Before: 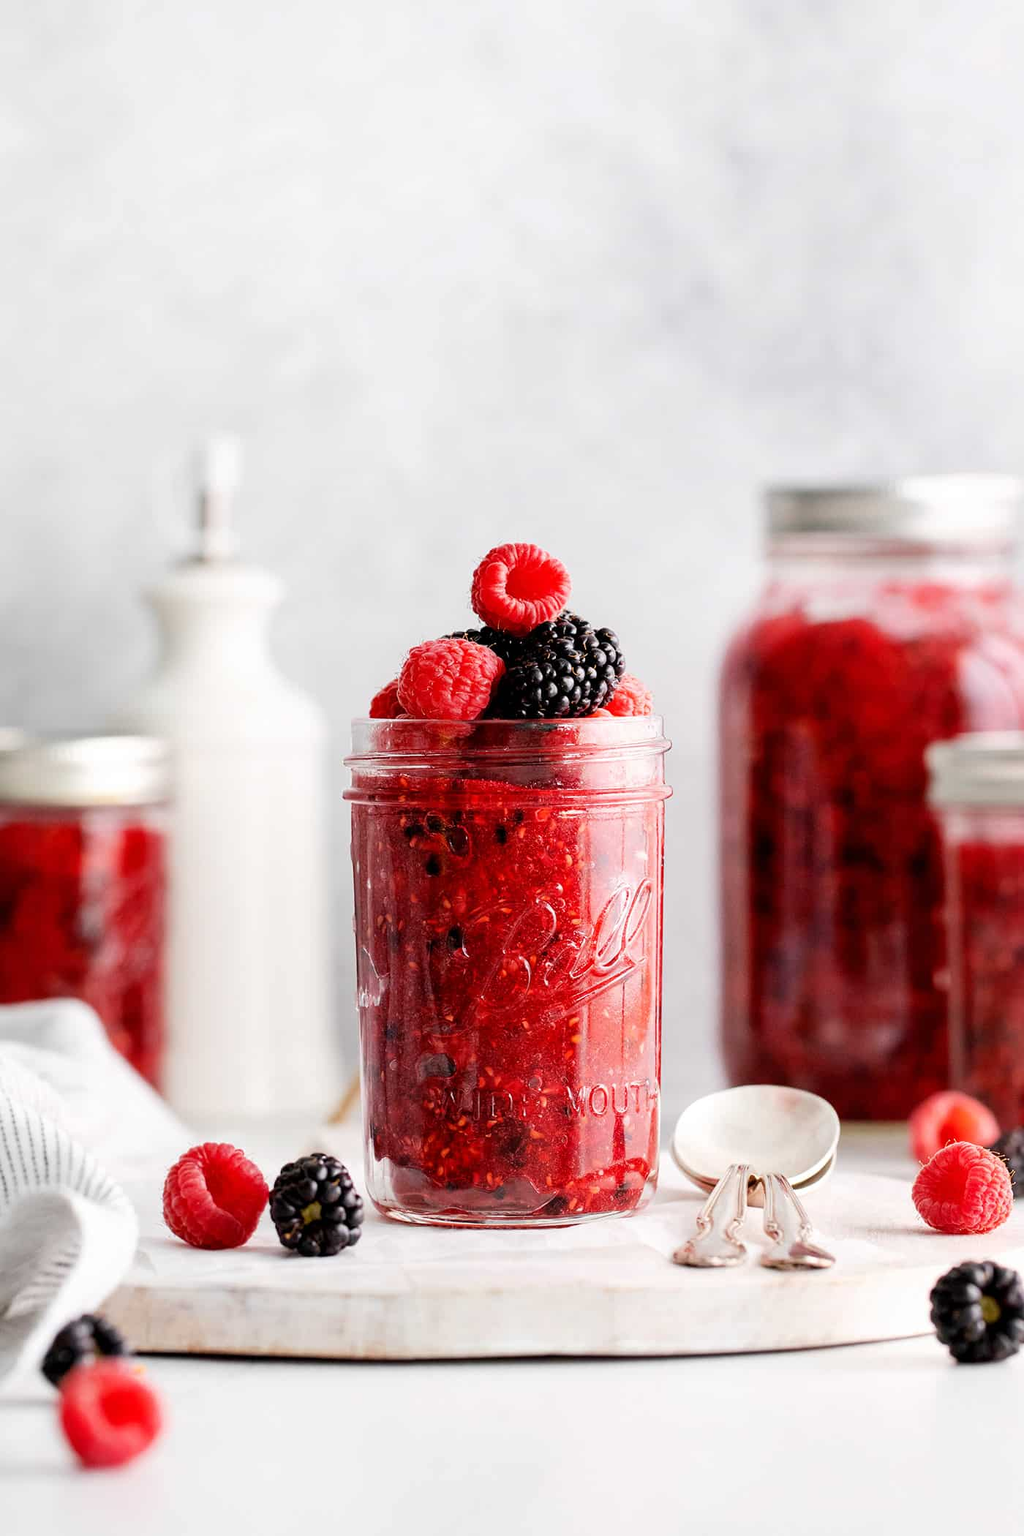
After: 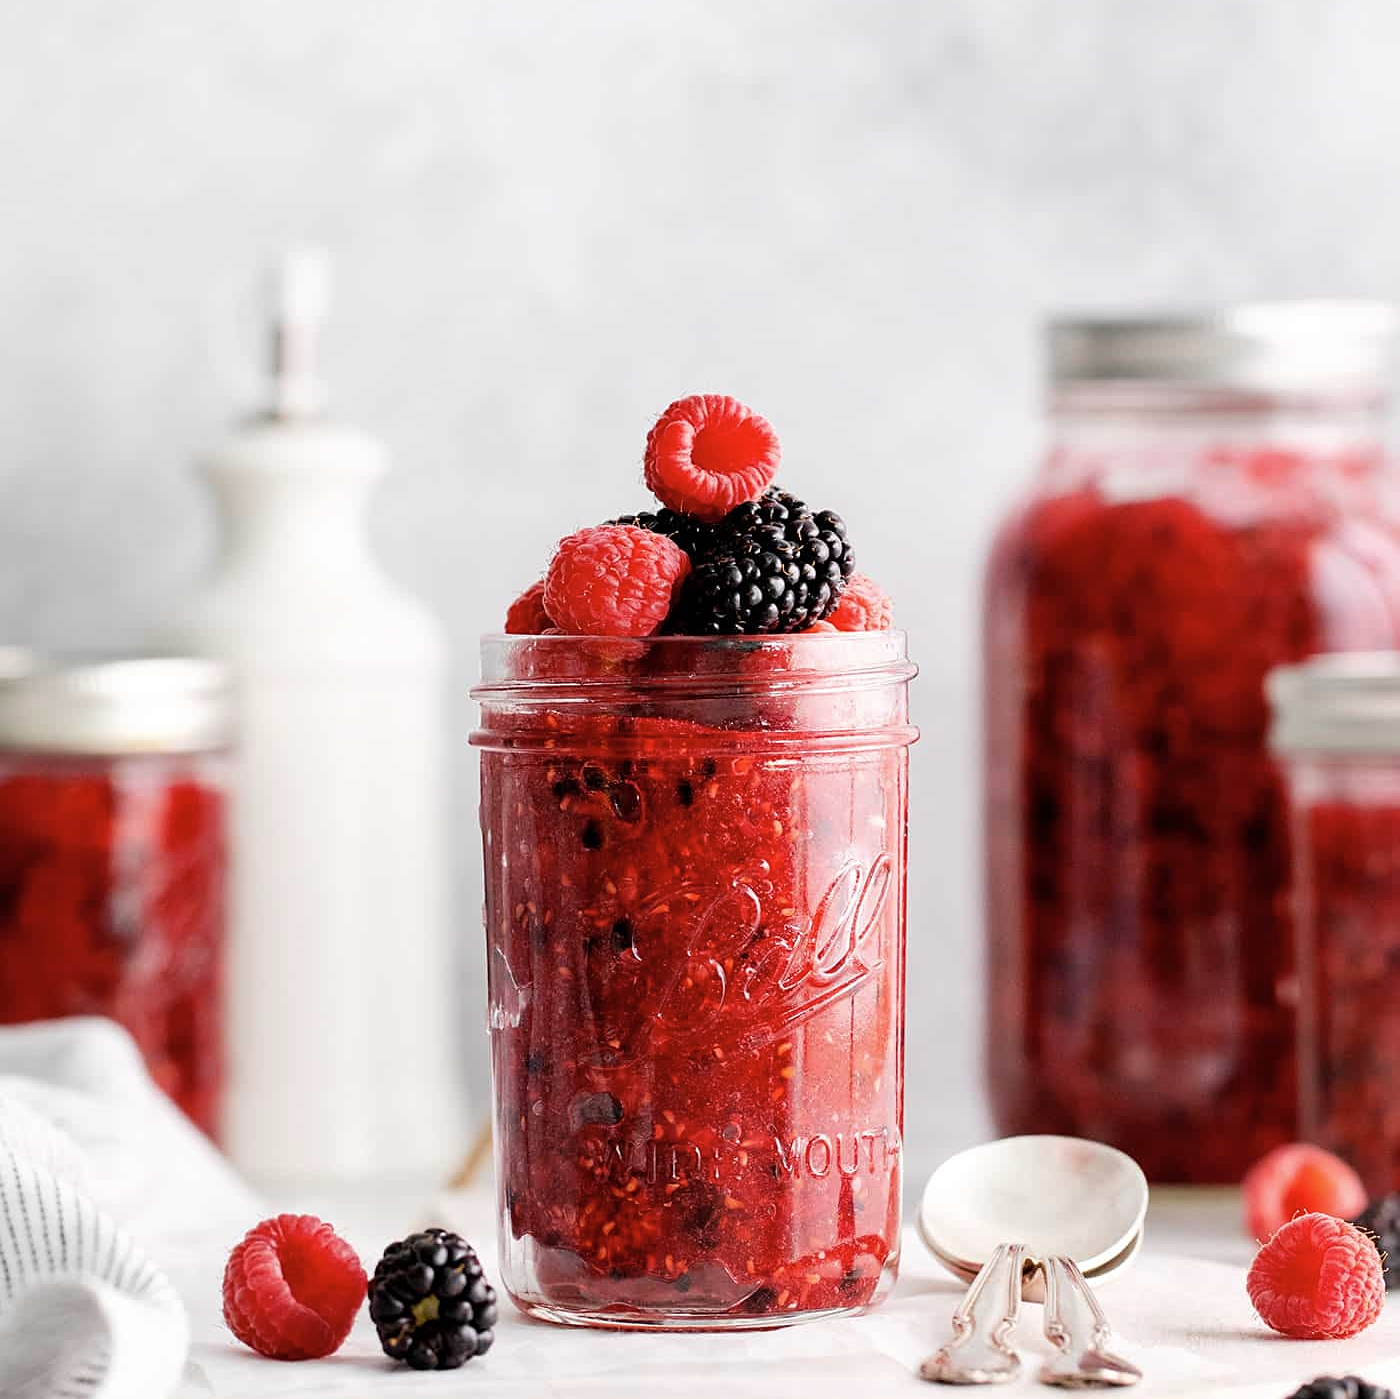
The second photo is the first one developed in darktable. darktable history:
crop: top 16.598%, bottom 16.781%
sharpen: amount 0.207
contrast brightness saturation: saturation -0.094
